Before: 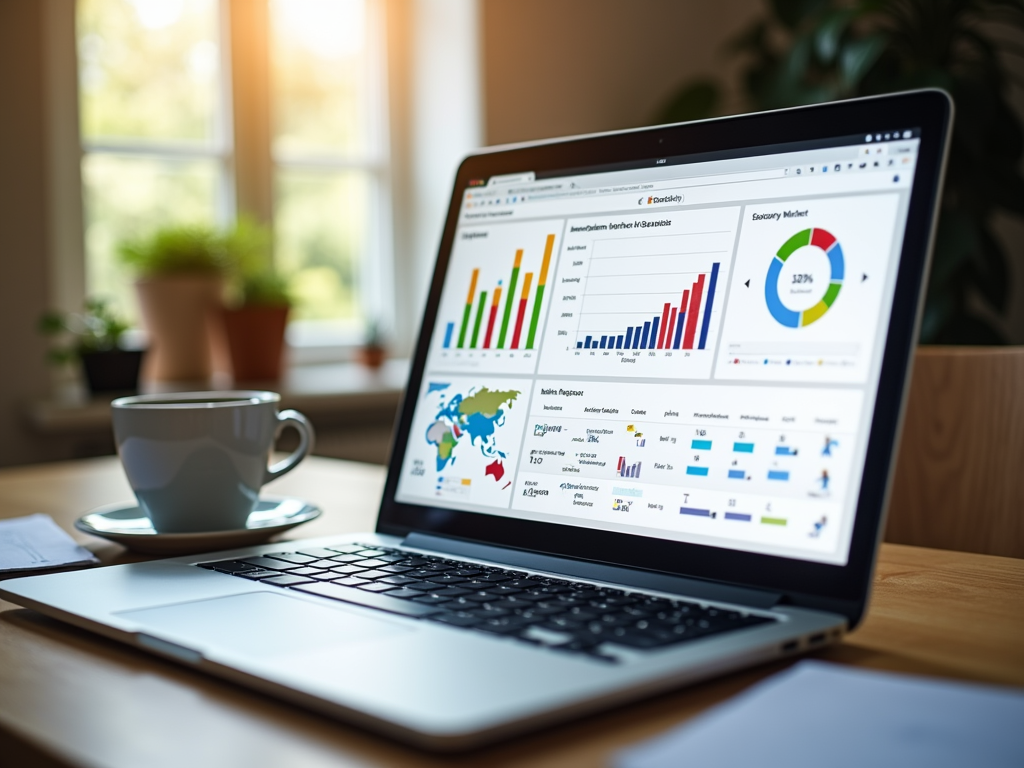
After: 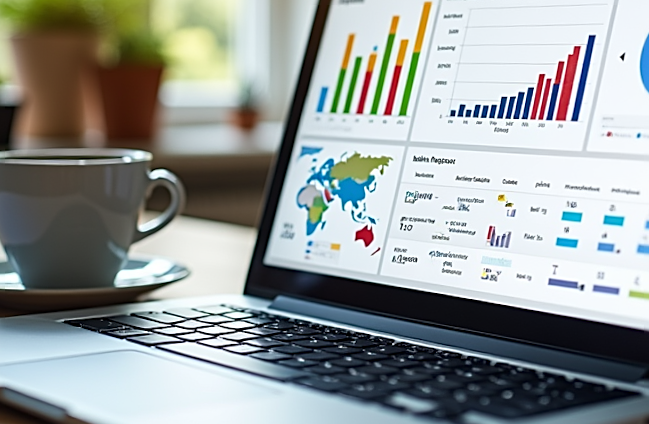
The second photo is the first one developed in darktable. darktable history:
exposure: compensate highlight preservation false
sharpen: on, module defaults
crop: left 13.312%, top 31.28%, right 24.627%, bottom 15.582%
rotate and perspective: rotation 1.72°, automatic cropping off
